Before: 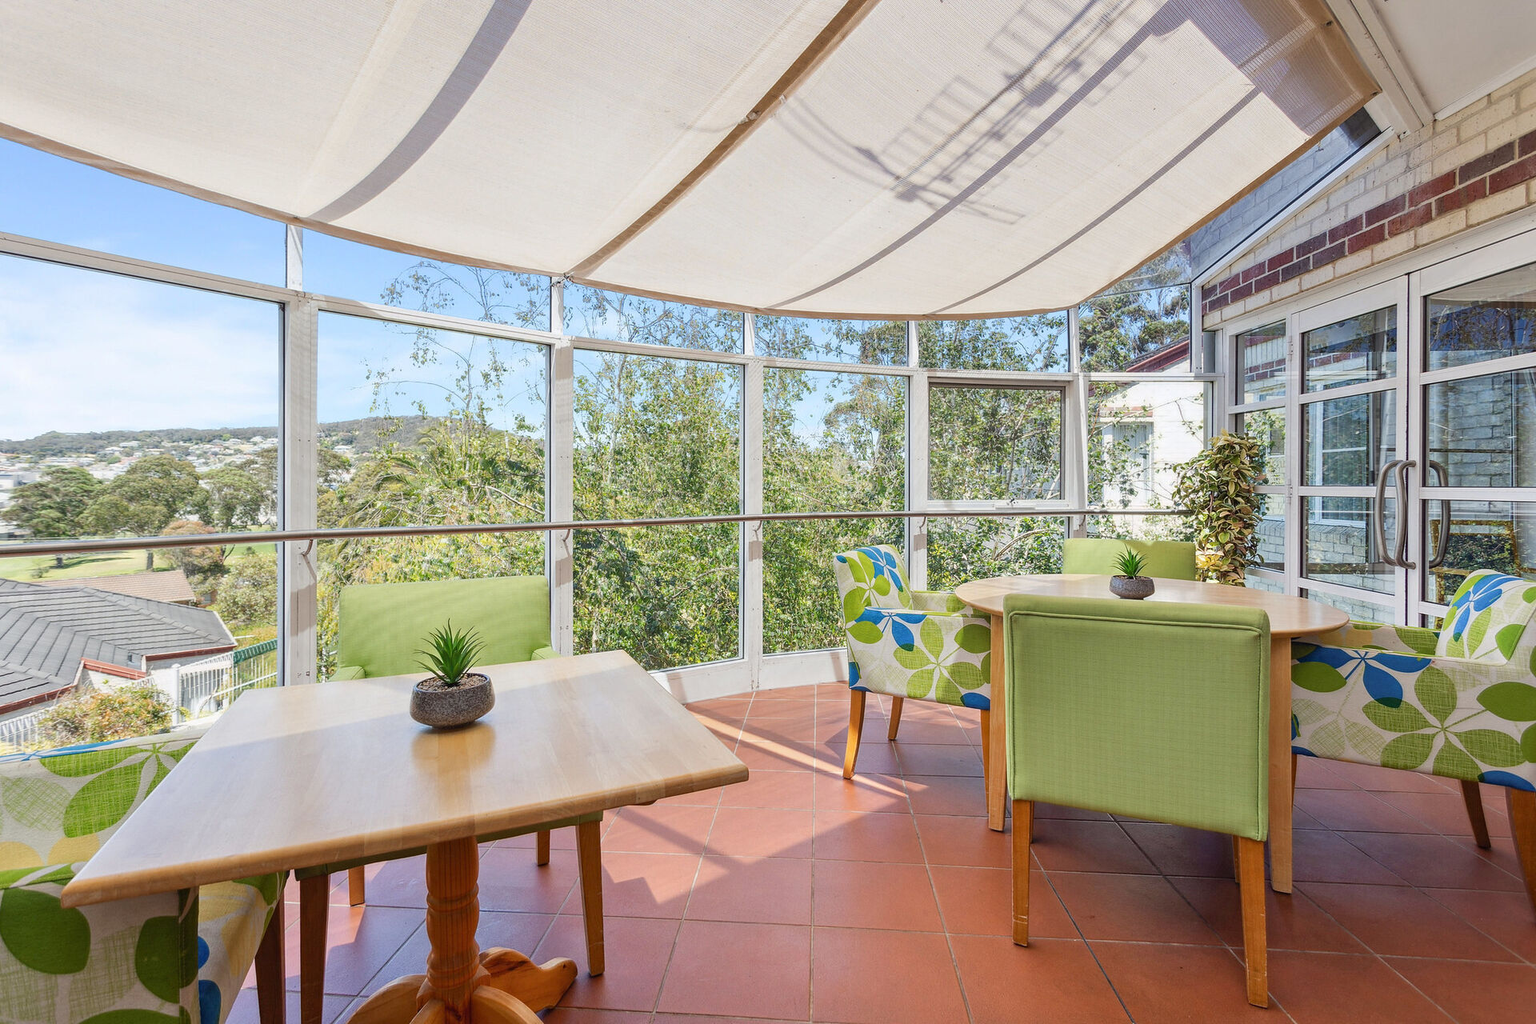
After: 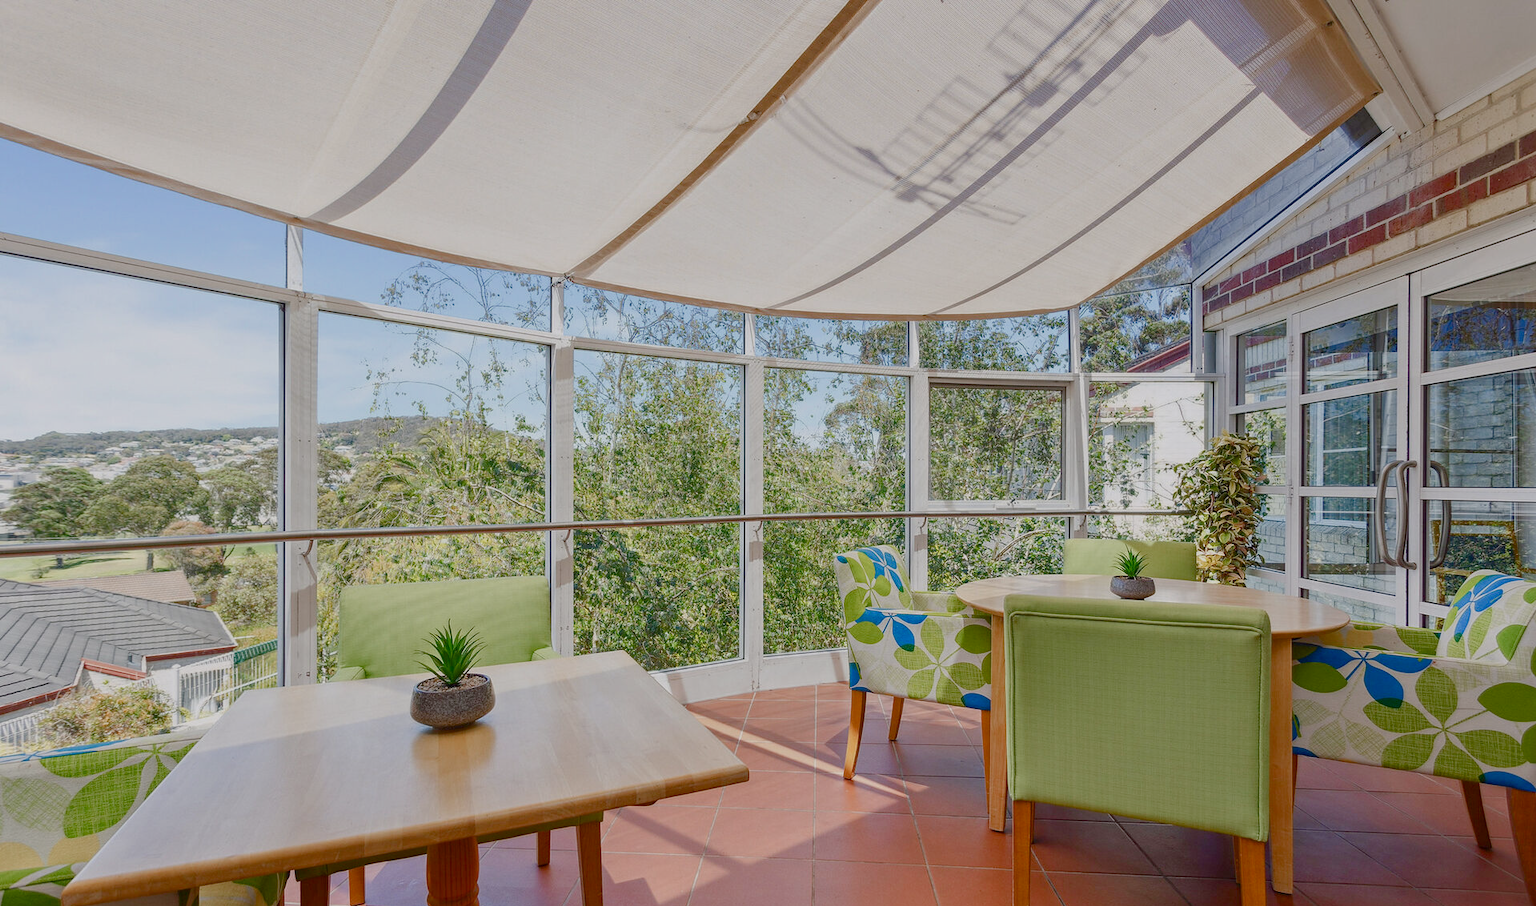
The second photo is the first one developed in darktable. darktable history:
contrast brightness saturation: brightness -0.09
color balance rgb: shadows lift › chroma 1%, shadows lift › hue 113°, highlights gain › chroma 0.2%, highlights gain › hue 333°, perceptual saturation grading › global saturation 20%, perceptual saturation grading › highlights -50%, perceptual saturation grading › shadows 25%, contrast -20%
crop and rotate: top 0%, bottom 11.49%
